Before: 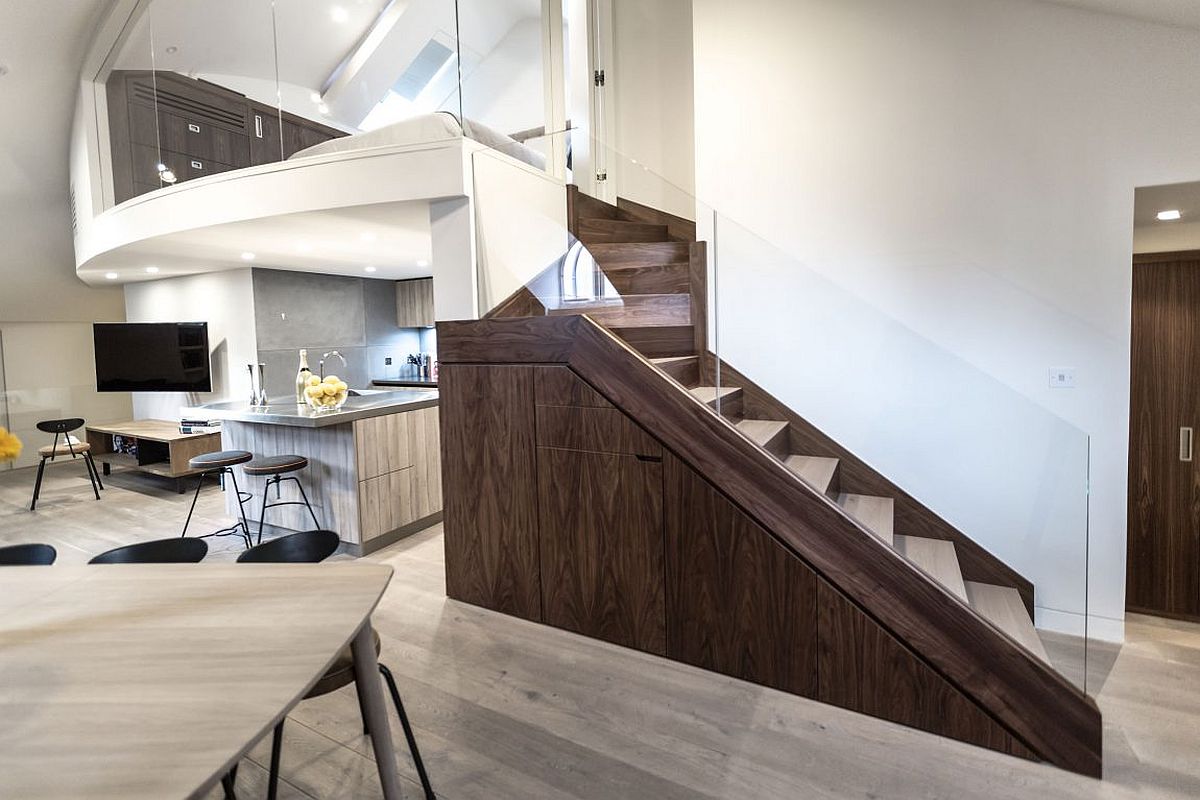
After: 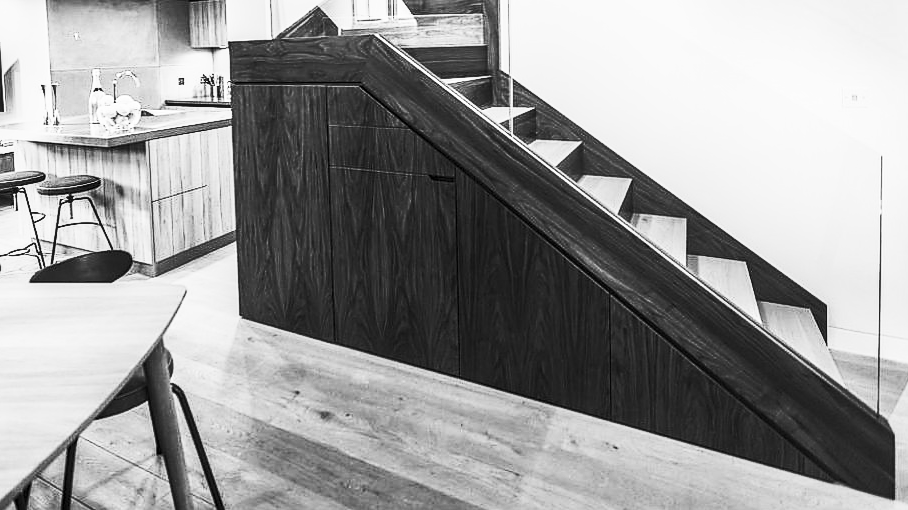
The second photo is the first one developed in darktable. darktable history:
local contrast: on, module defaults
base curve: curves: ch0 [(0, 0) (0.073, 0.04) (0.157, 0.139) (0.492, 0.492) (0.758, 0.758) (1, 1)], preserve colors none
crop and rotate: left 17.299%, top 35.115%, right 7.015%, bottom 1.024%
sharpen: radius 1.458, amount 0.398, threshold 1.271
contrast brightness saturation: contrast 0.53, brightness 0.47, saturation -1
